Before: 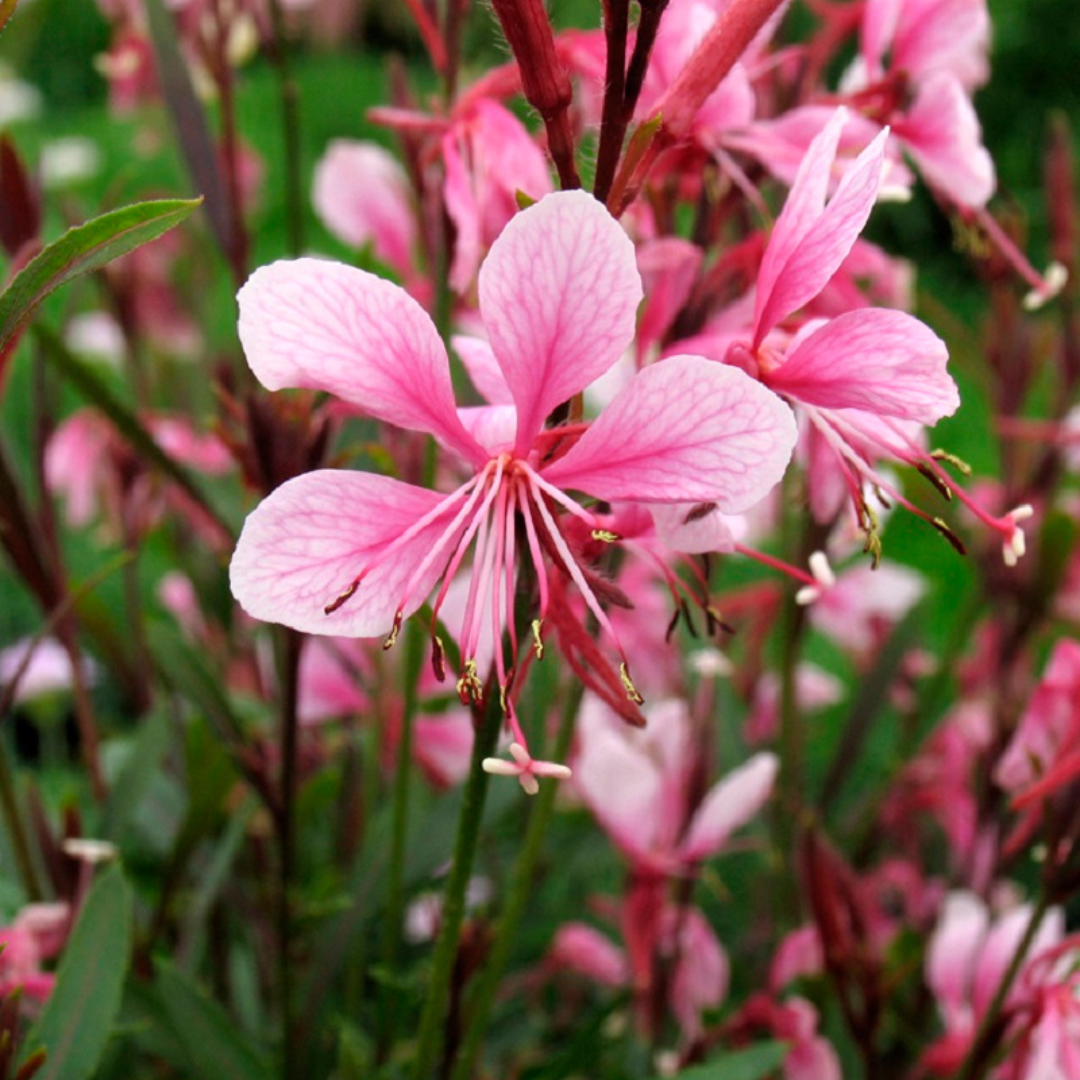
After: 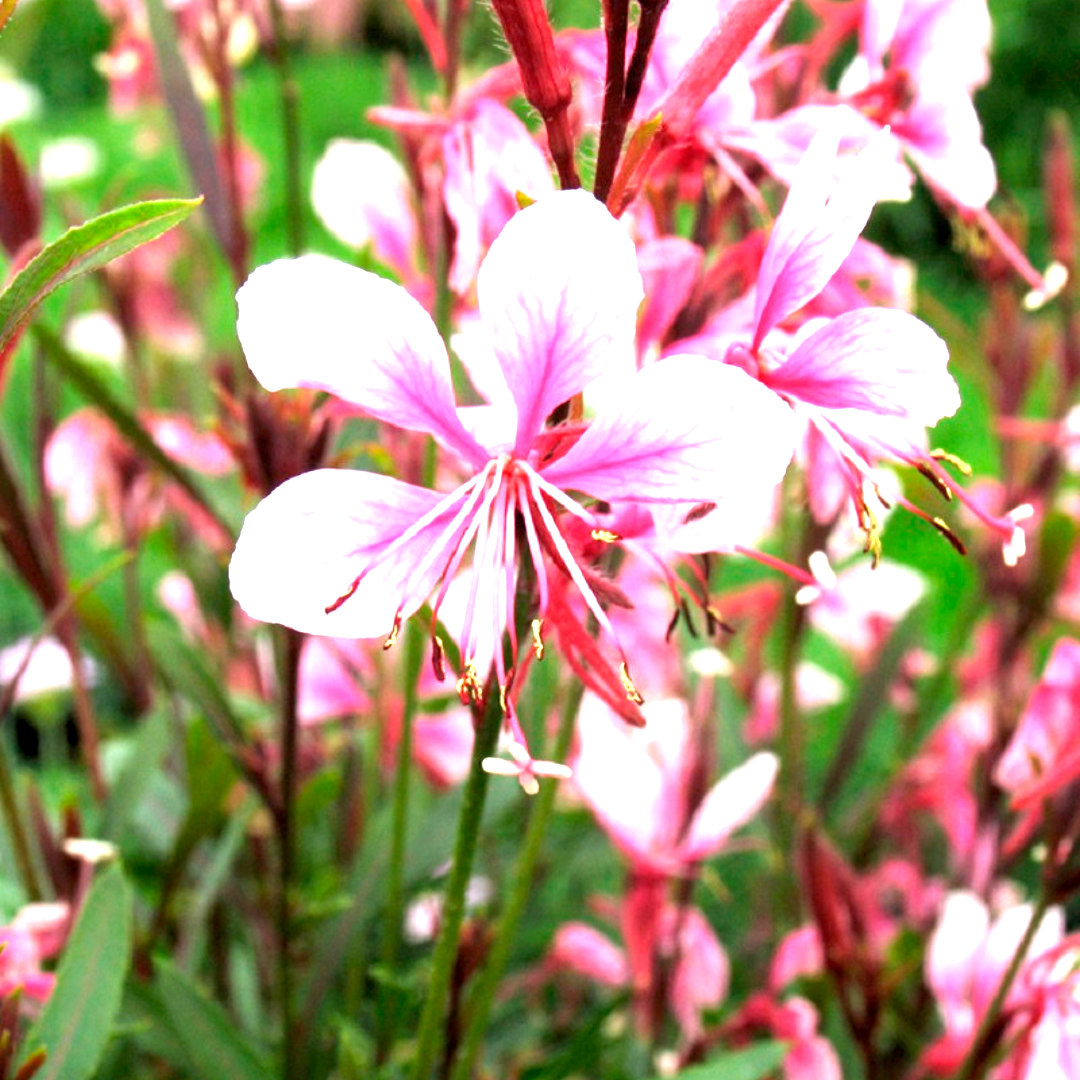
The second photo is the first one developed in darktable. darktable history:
exposure: black level correction 0.001, exposure 1.735 EV, compensate highlight preservation false
tone equalizer: -8 EV -0.55 EV
